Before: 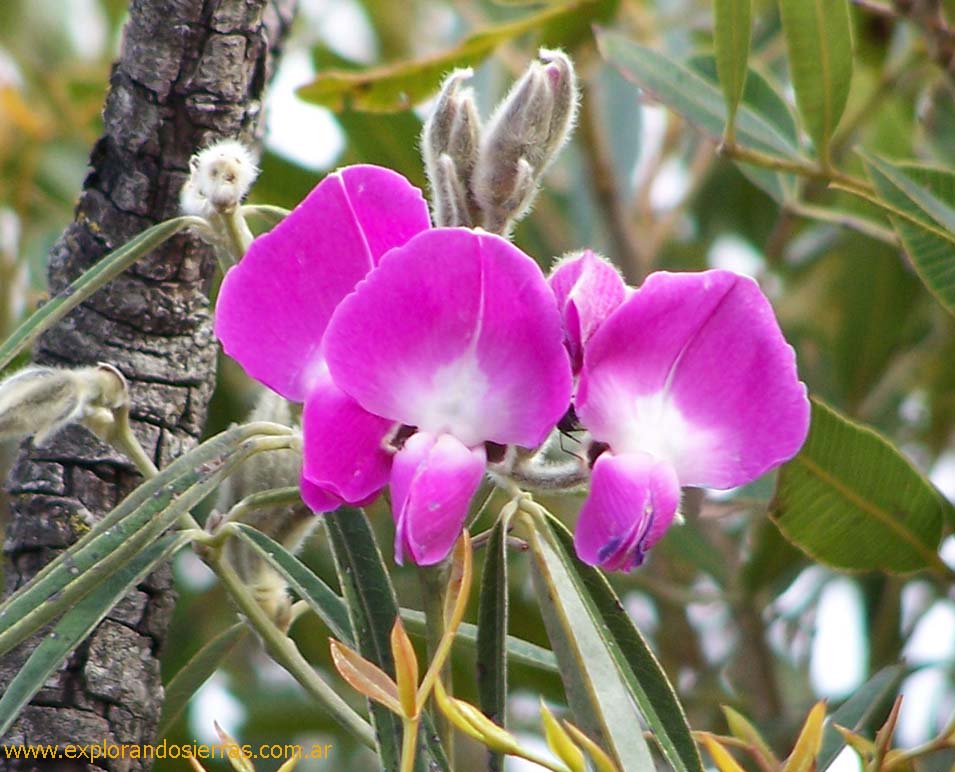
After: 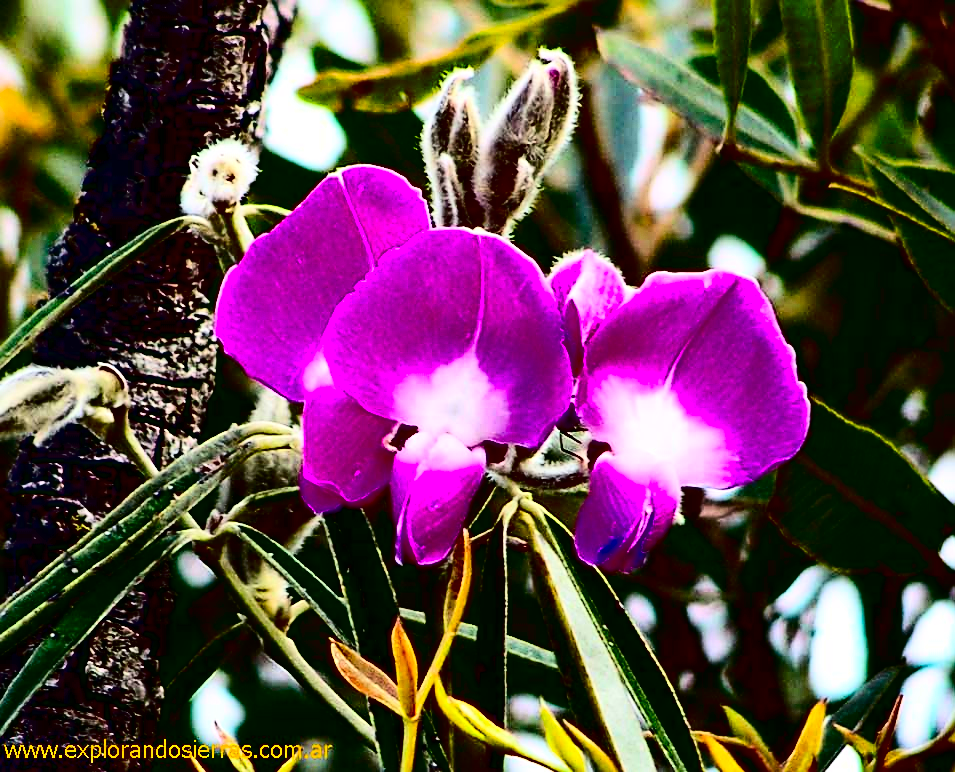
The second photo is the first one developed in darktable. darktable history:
contrast brightness saturation: contrast 0.77, brightness -1, saturation 1
sharpen: on, module defaults
